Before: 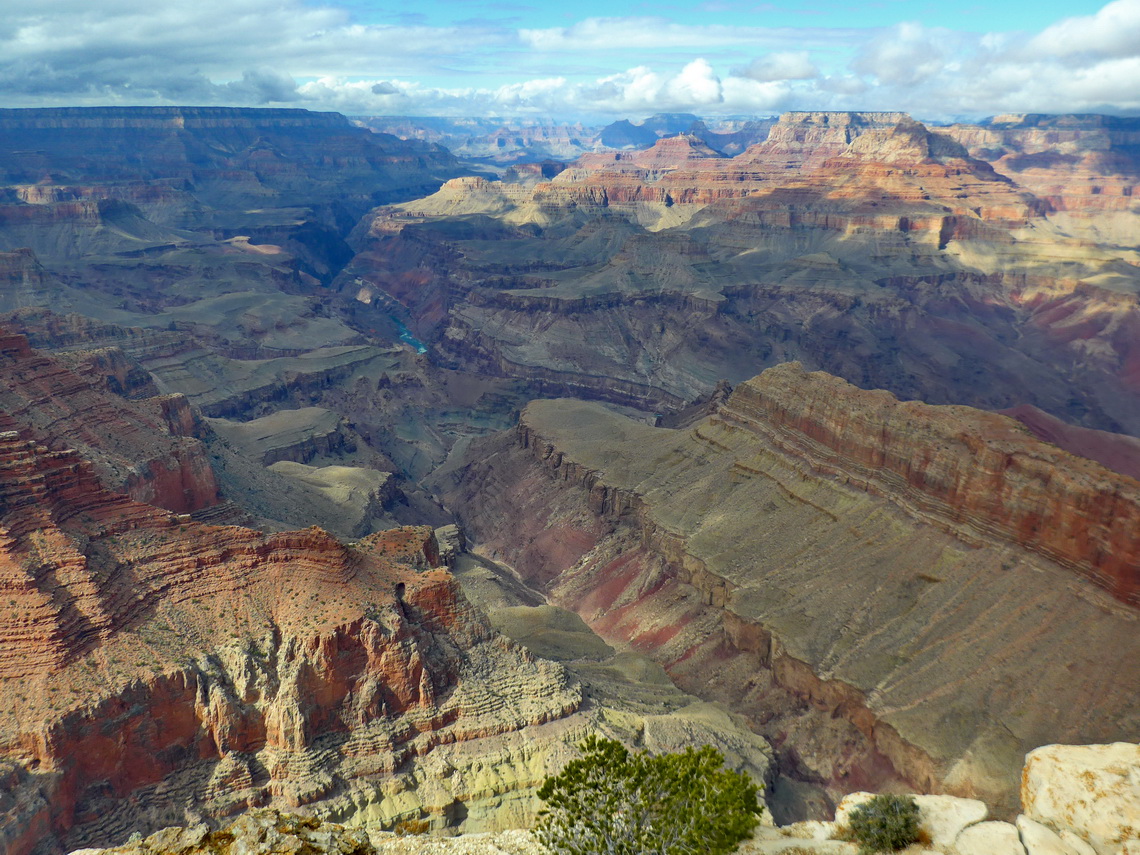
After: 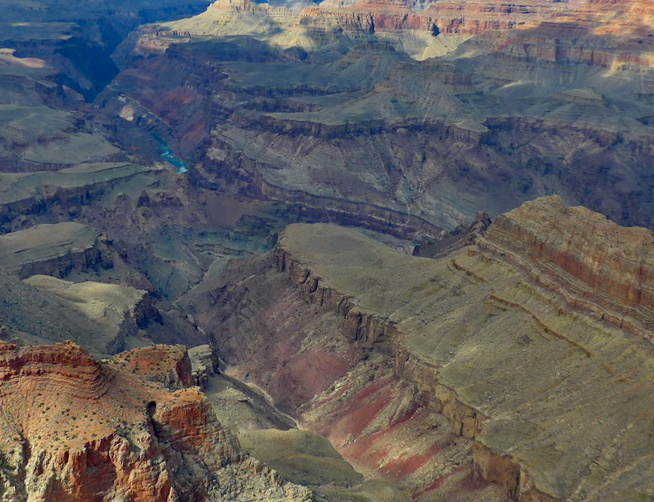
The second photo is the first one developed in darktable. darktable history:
crop and rotate: left 22.13%, top 22.054%, right 22.026%, bottom 22.102%
exposure: black level correction 0.007, compensate highlight preservation false
rotate and perspective: rotation 2.27°, automatic cropping off
